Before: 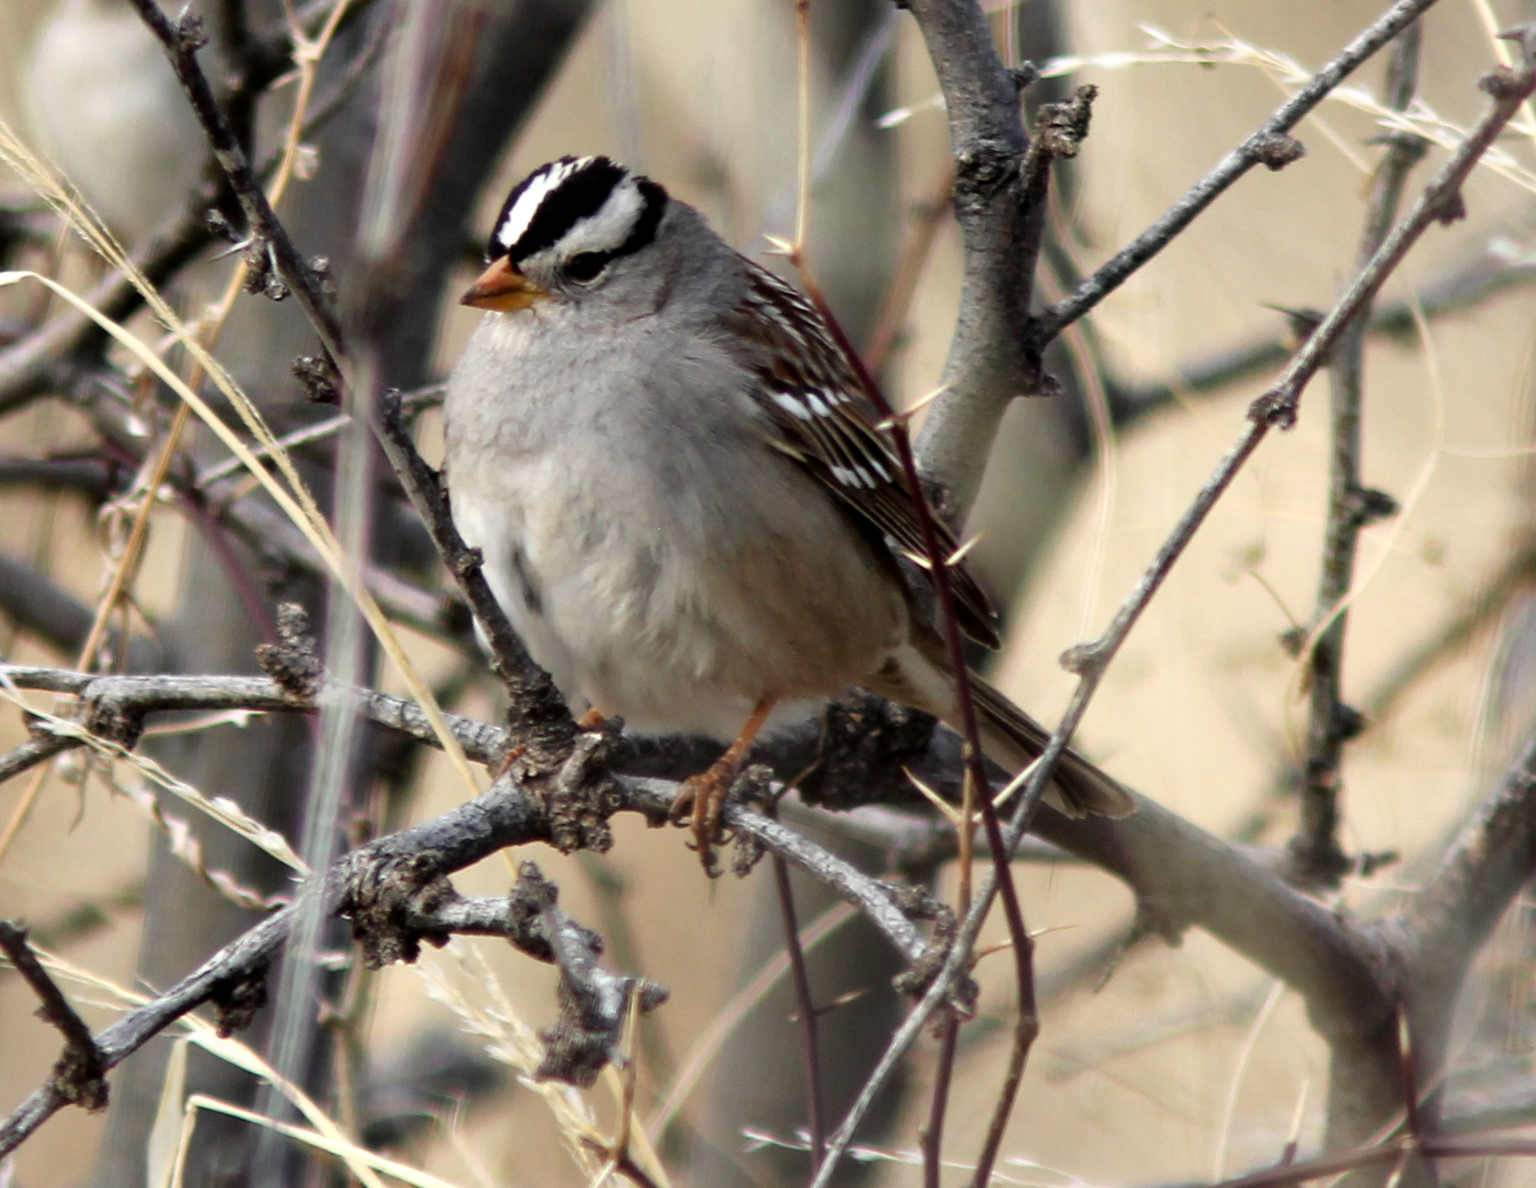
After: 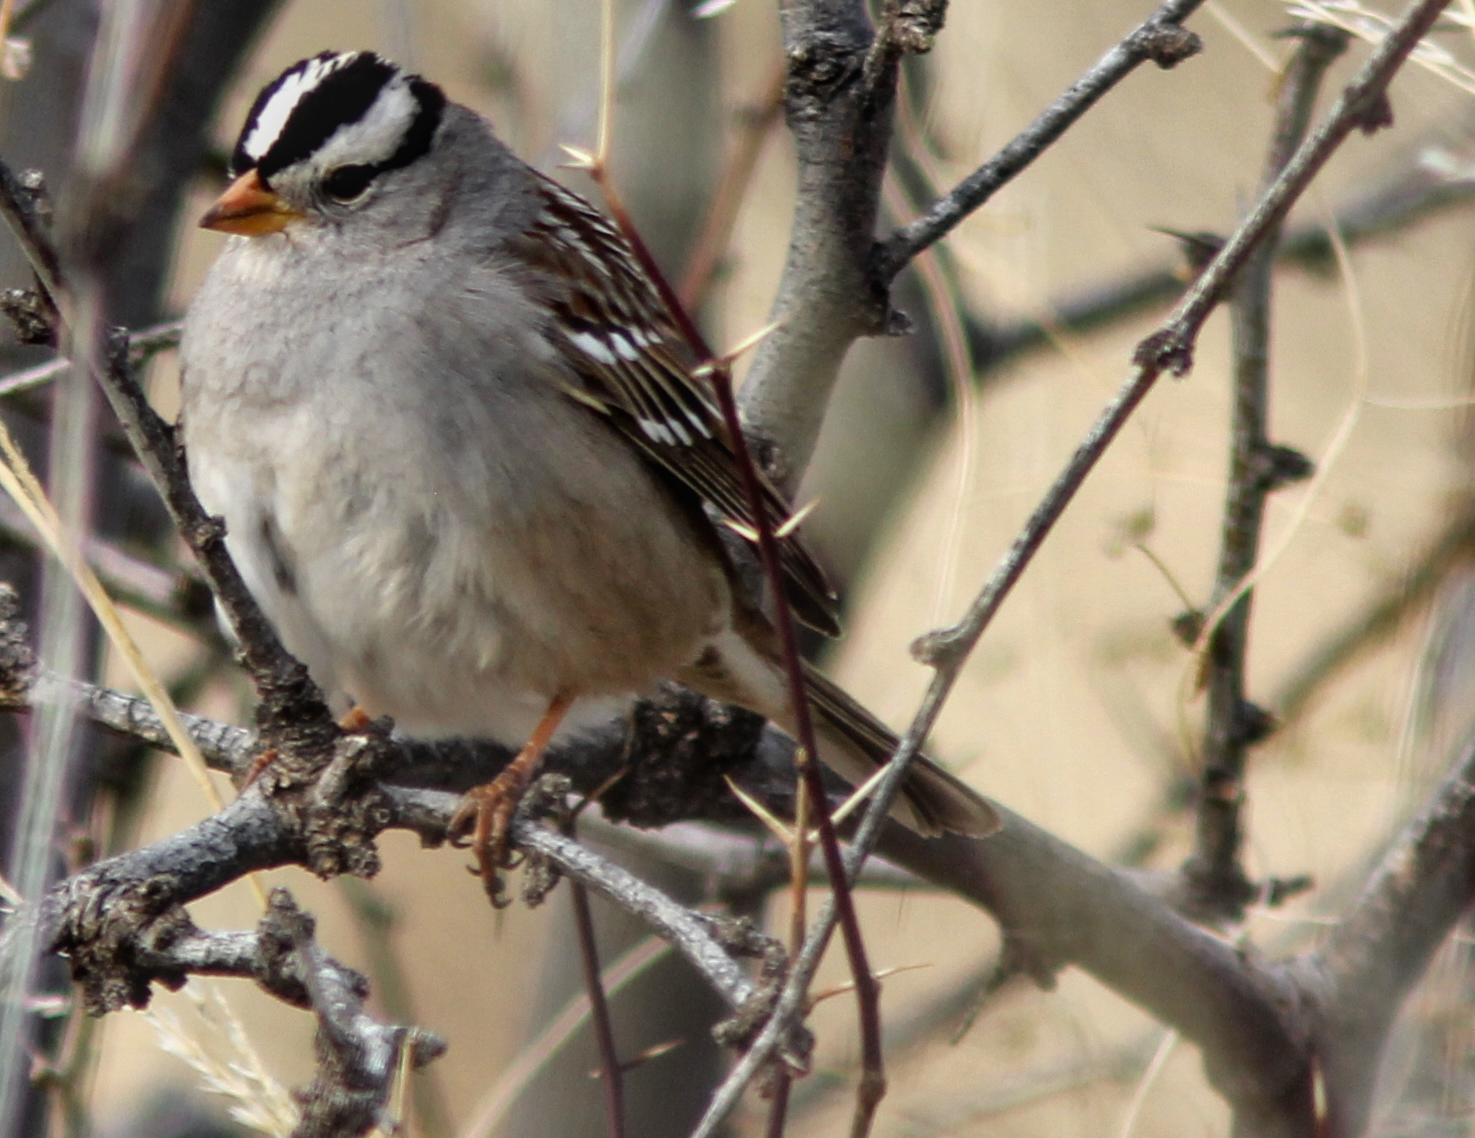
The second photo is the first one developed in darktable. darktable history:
crop: left 19.082%, top 9.534%, right 0.001%, bottom 9.756%
shadows and highlights: shadows 43.44, white point adjustment -1.41, soften with gaussian
local contrast: detail 109%
